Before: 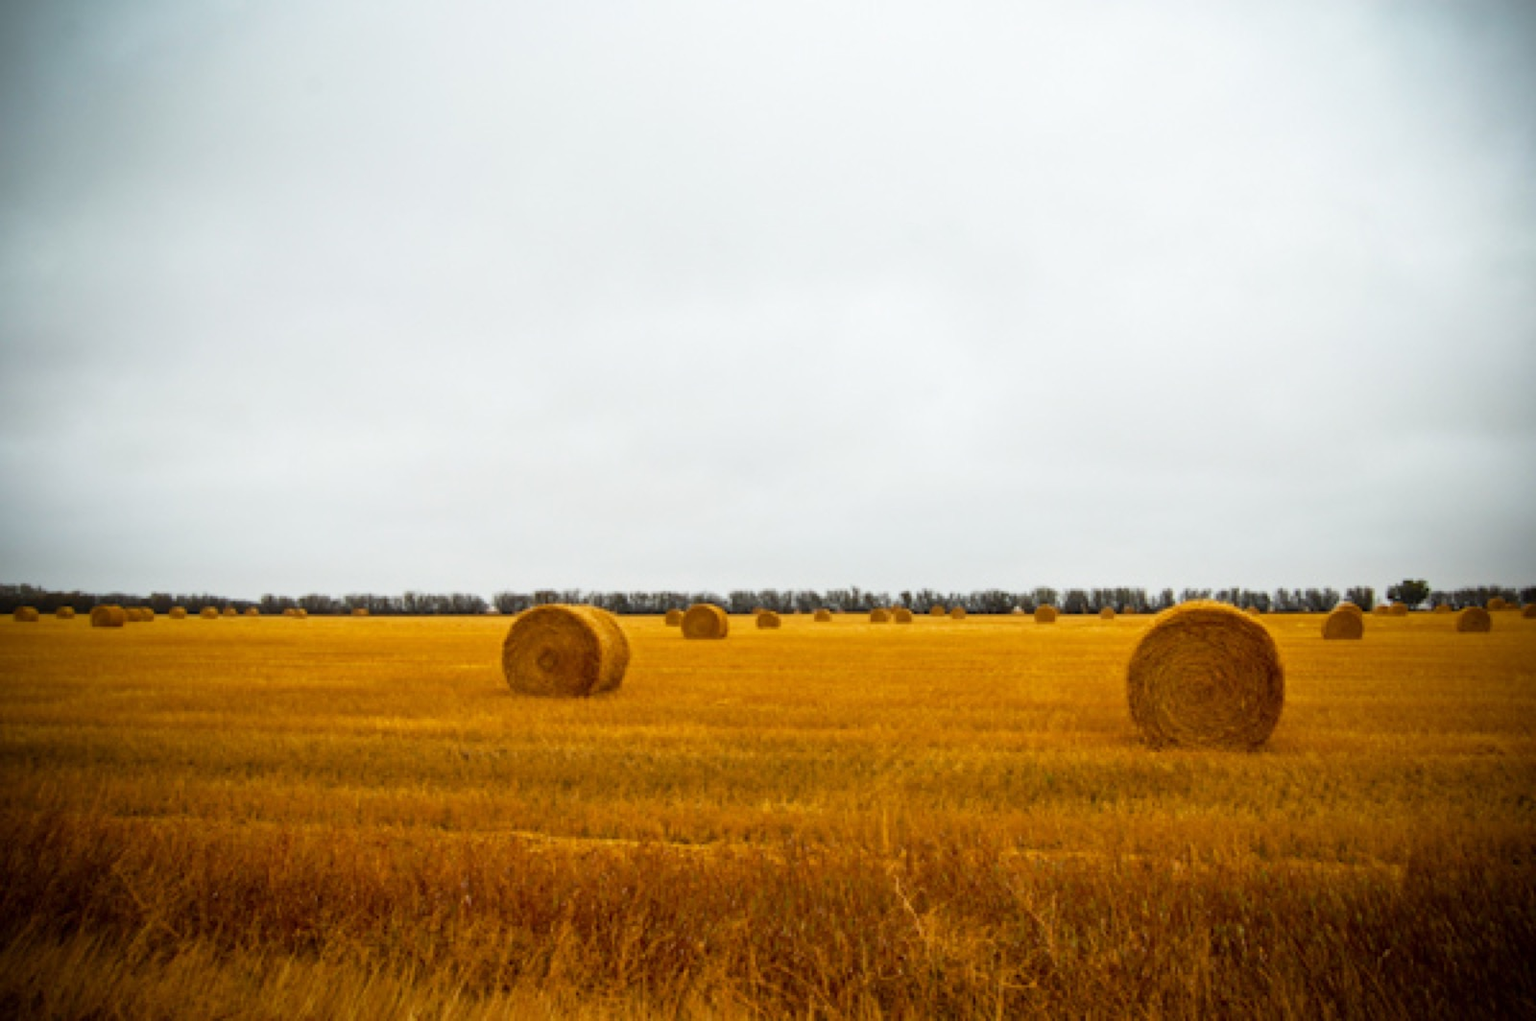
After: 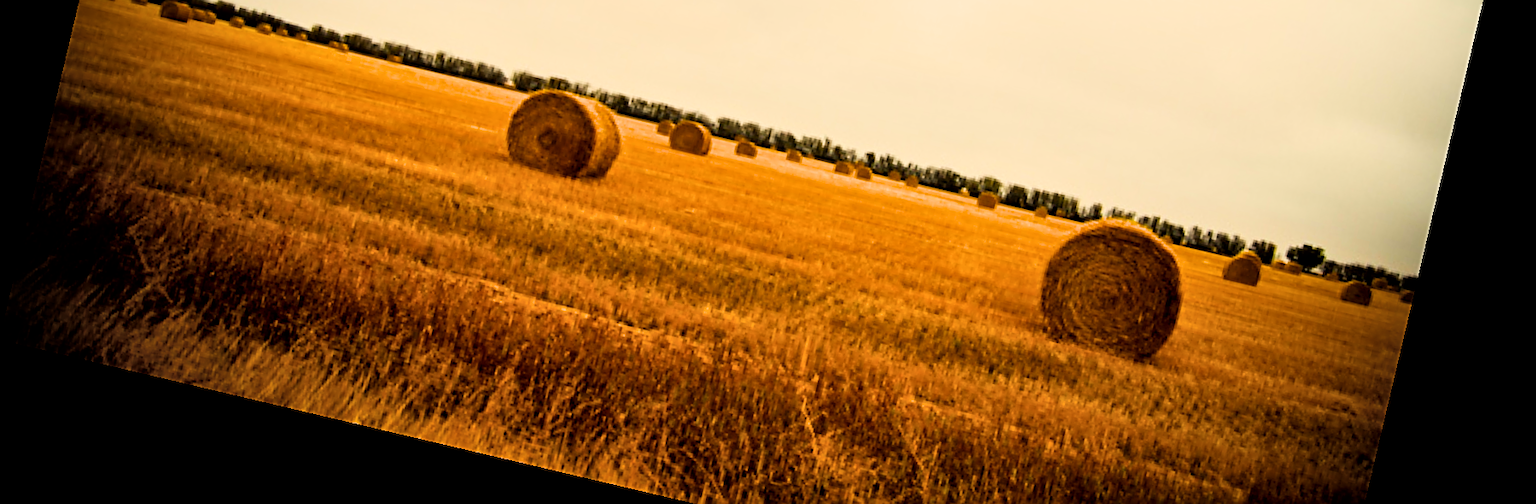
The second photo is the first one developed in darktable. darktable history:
filmic rgb: black relative exposure -5 EV, hardness 2.88, contrast 1.2, highlights saturation mix -30%
sharpen: amount 0.6
crop: top 45.551%, bottom 12.262%
white balance: red 1.123, blue 0.83
color balance rgb: linear chroma grading › global chroma 9%, perceptual saturation grading › global saturation 36%, perceptual saturation grading › shadows 35%, perceptual brilliance grading › global brilliance 15%, perceptual brilliance grading › shadows -35%, global vibrance 15%
local contrast: mode bilateral grid, contrast 20, coarseness 50, detail 144%, midtone range 0.2
rotate and perspective: rotation 13.27°, automatic cropping off
